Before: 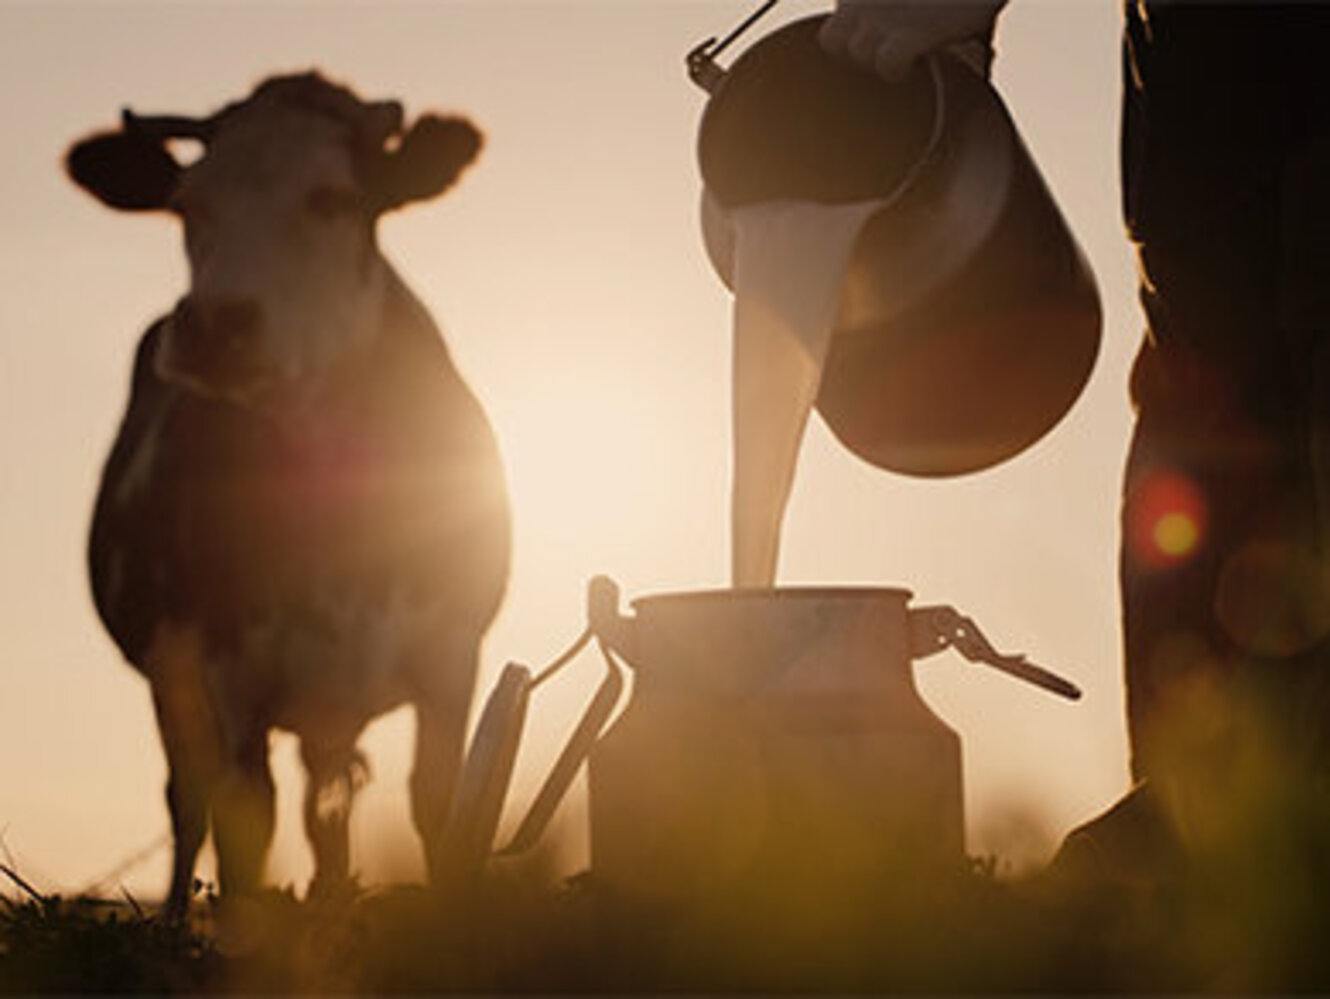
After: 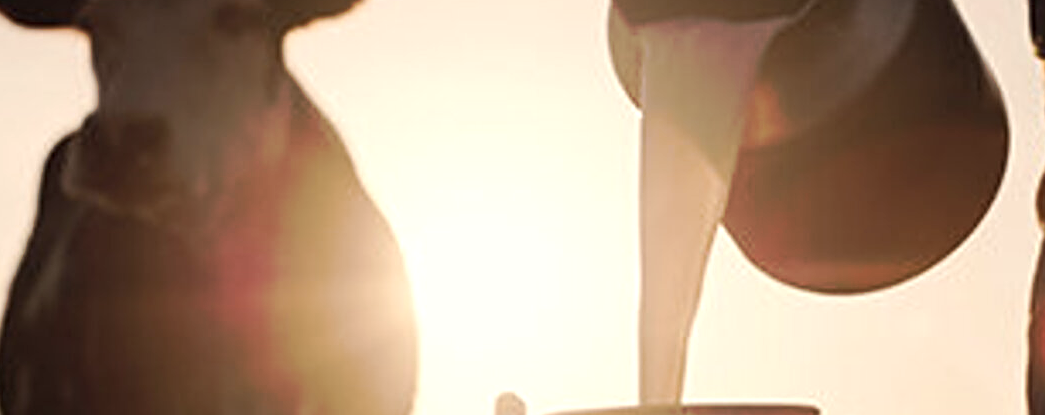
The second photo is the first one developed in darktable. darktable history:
crop: left 7.036%, top 18.398%, right 14.379%, bottom 40.043%
sharpen: on, module defaults
color correction: saturation 0.8
exposure: black level correction 0, exposure 0.5 EV, compensate exposure bias true, compensate highlight preservation false
tone curve: curves: ch0 [(0, 0) (0.003, 0.003) (0.011, 0.011) (0.025, 0.024) (0.044, 0.043) (0.069, 0.068) (0.1, 0.097) (0.136, 0.133) (0.177, 0.173) (0.224, 0.219) (0.277, 0.271) (0.335, 0.327) (0.399, 0.39) (0.468, 0.457) (0.543, 0.582) (0.623, 0.655) (0.709, 0.734) (0.801, 0.817) (0.898, 0.906) (1, 1)], preserve colors none
